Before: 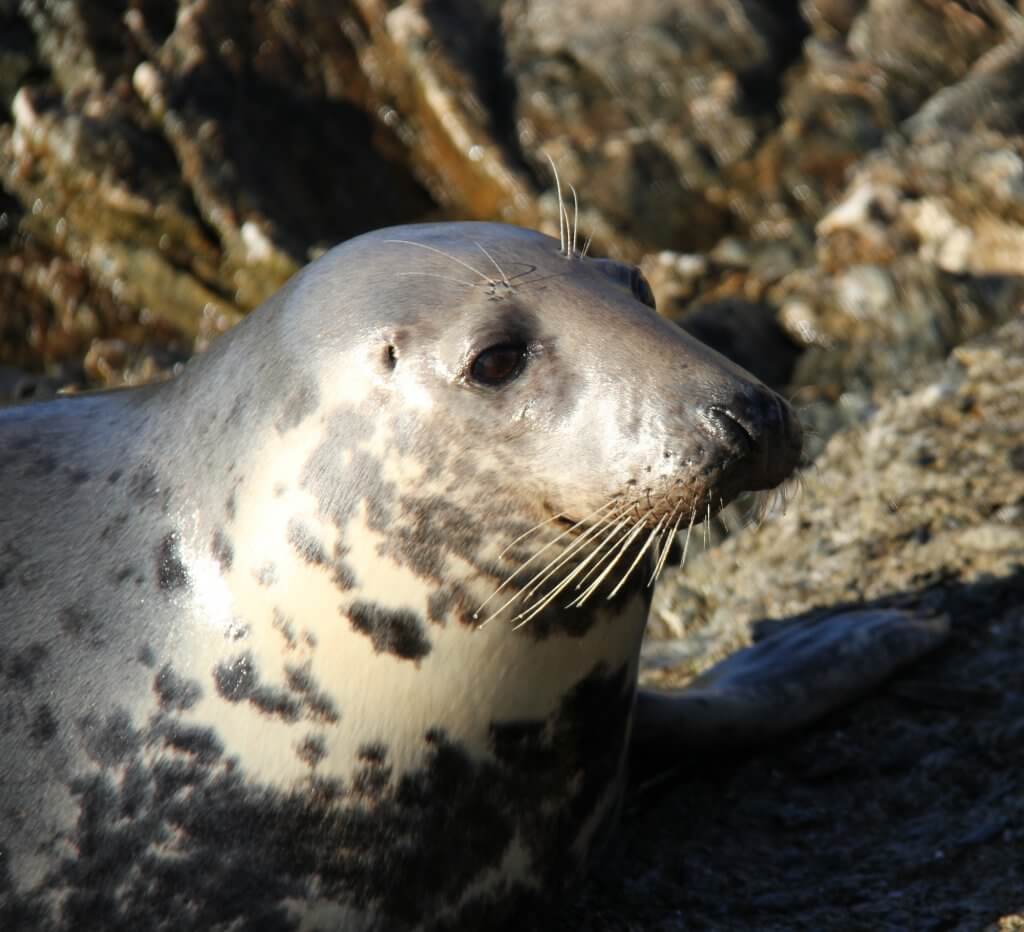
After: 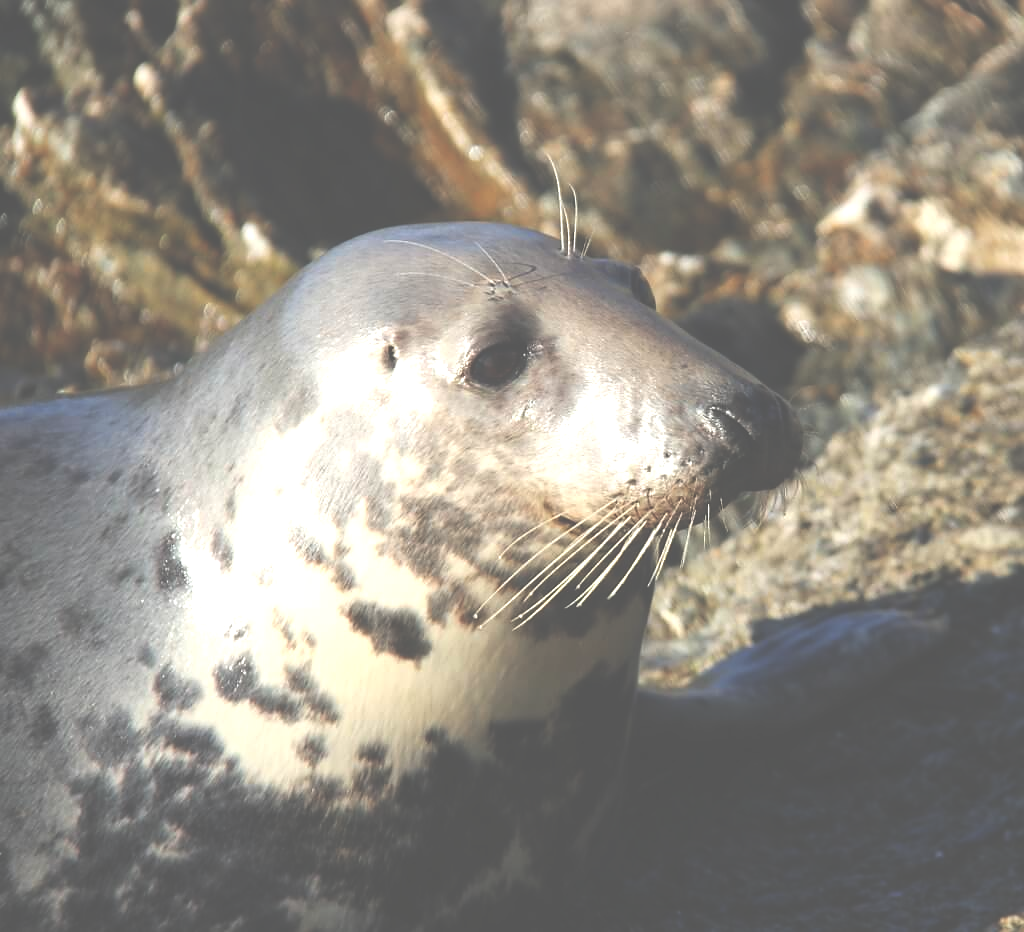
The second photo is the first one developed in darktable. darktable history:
exposure: black level correction -0.071, exposure 0.5 EV, compensate highlight preservation false
sharpen: radius 0.969, amount 0.604
